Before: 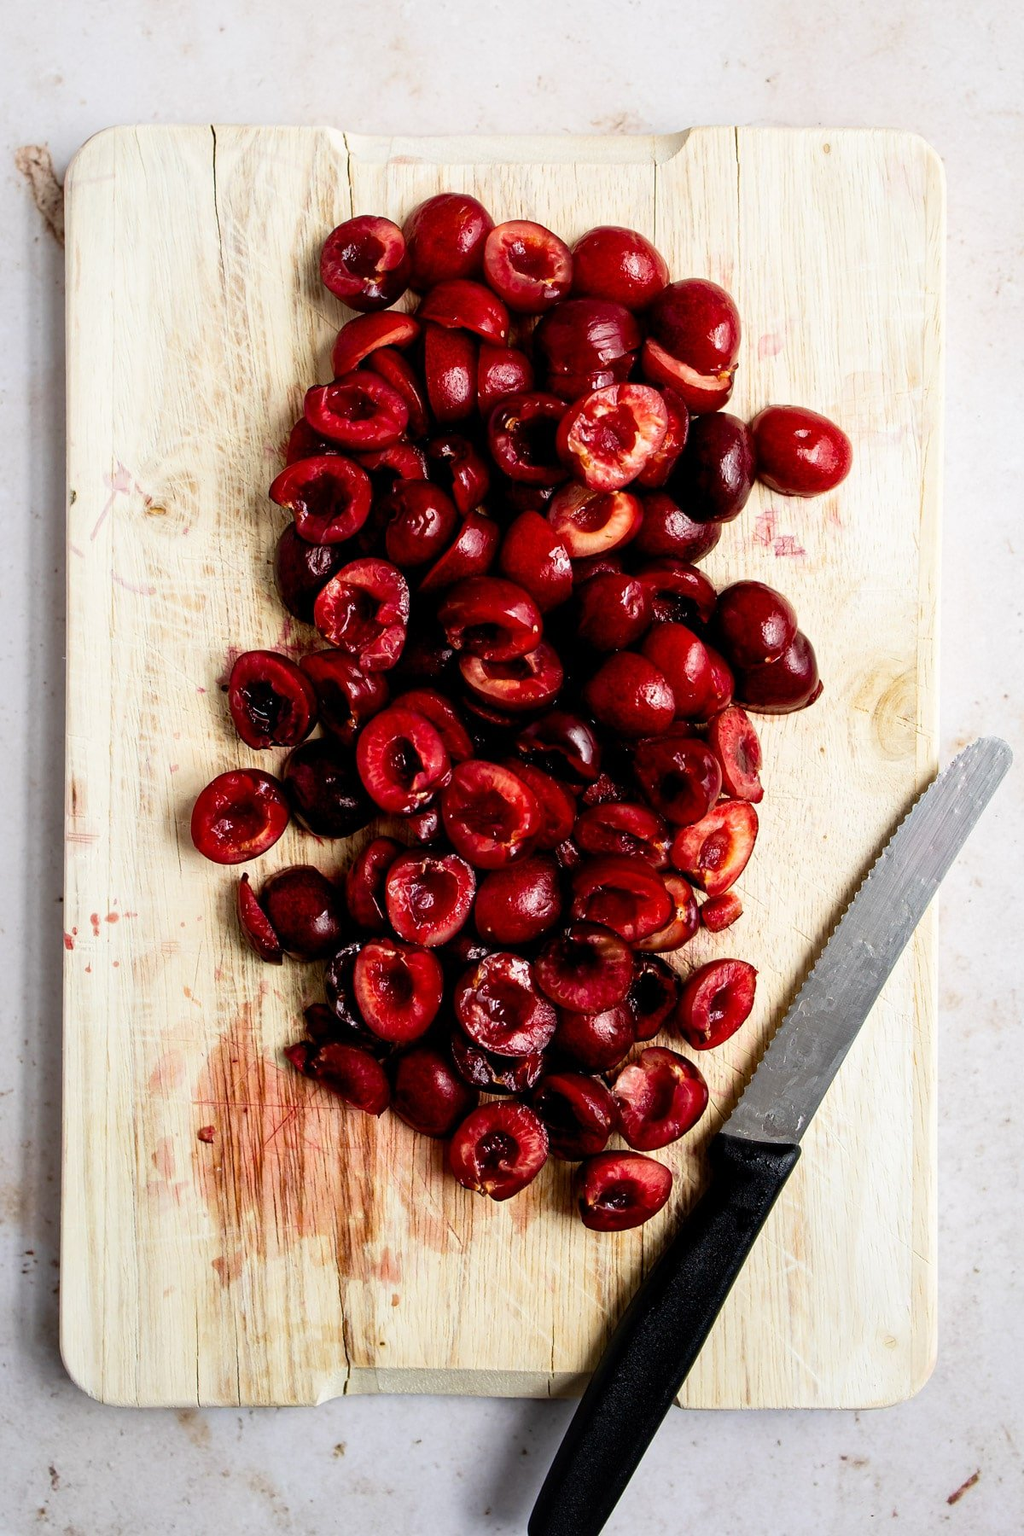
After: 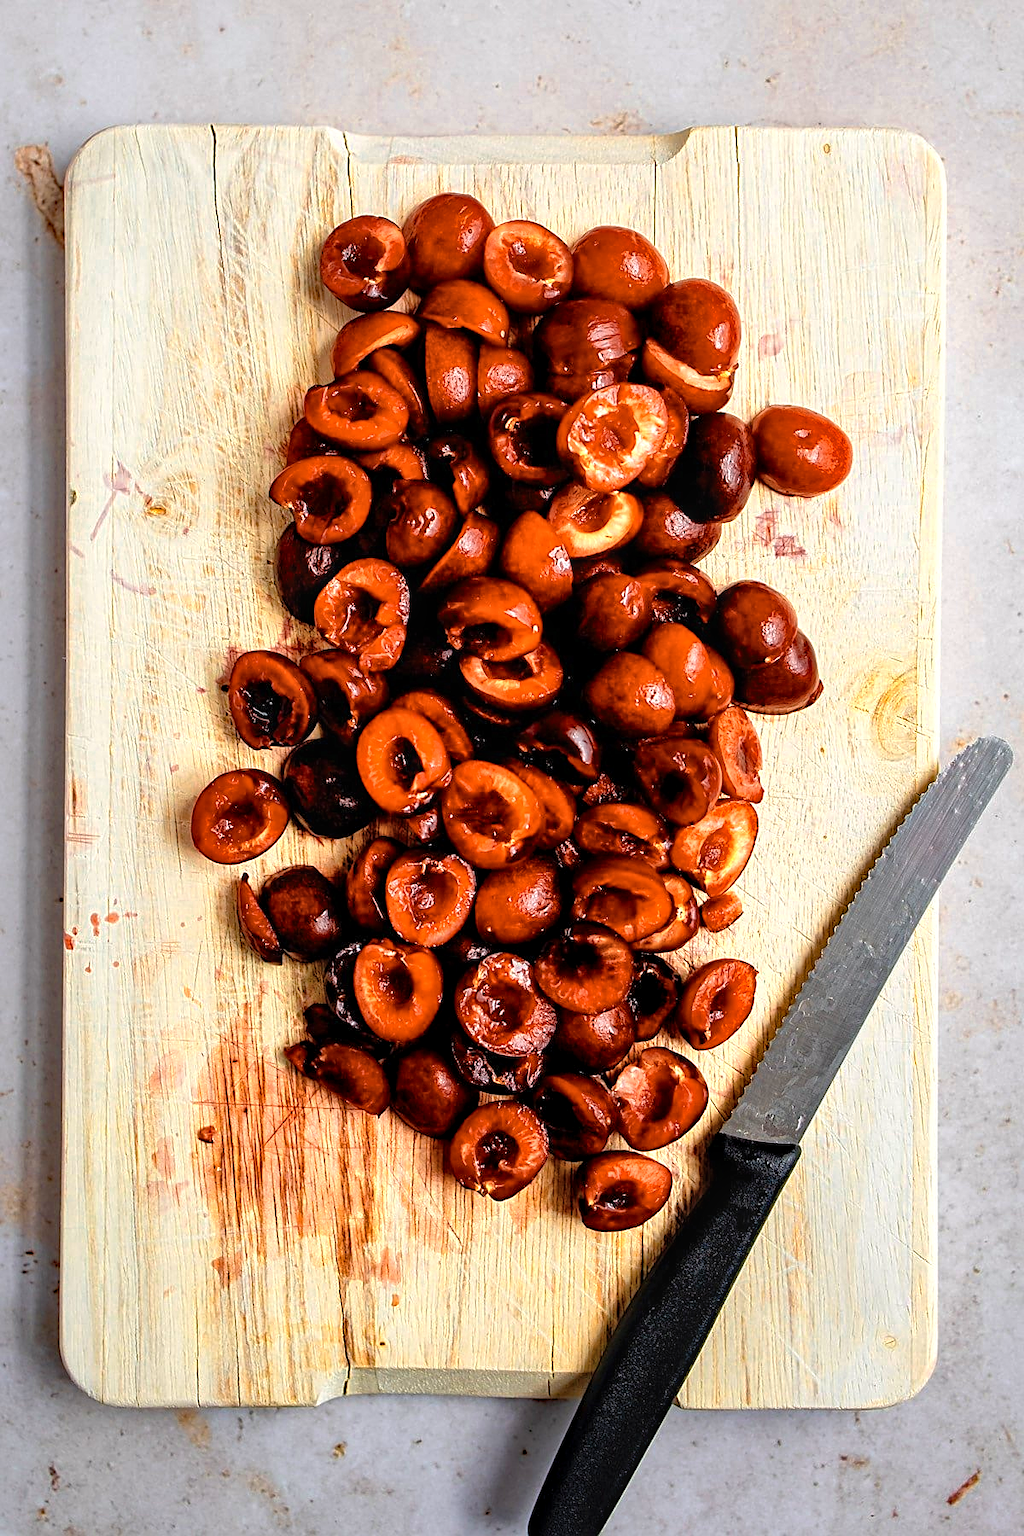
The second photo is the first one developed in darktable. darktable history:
color zones: curves: ch0 [(0.018, 0.548) (0.197, 0.654) (0.425, 0.447) (0.605, 0.658) (0.732, 0.579)]; ch1 [(0.105, 0.531) (0.224, 0.531) (0.386, 0.39) (0.618, 0.456) (0.732, 0.456) (0.956, 0.421)]; ch2 [(0.039, 0.583) (0.215, 0.465) (0.399, 0.544) (0.465, 0.548) (0.614, 0.447) (0.724, 0.43) (0.882, 0.623) (0.956, 0.632)]
local contrast: on, module defaults
color balance rgb: perceptual saturation grading › global saturation 19.952%, global vibrance 20%
haze removal: compatibility mode true, adaptive false
sharpen: on, module defaults
shadows and highlights: on, module defaults
